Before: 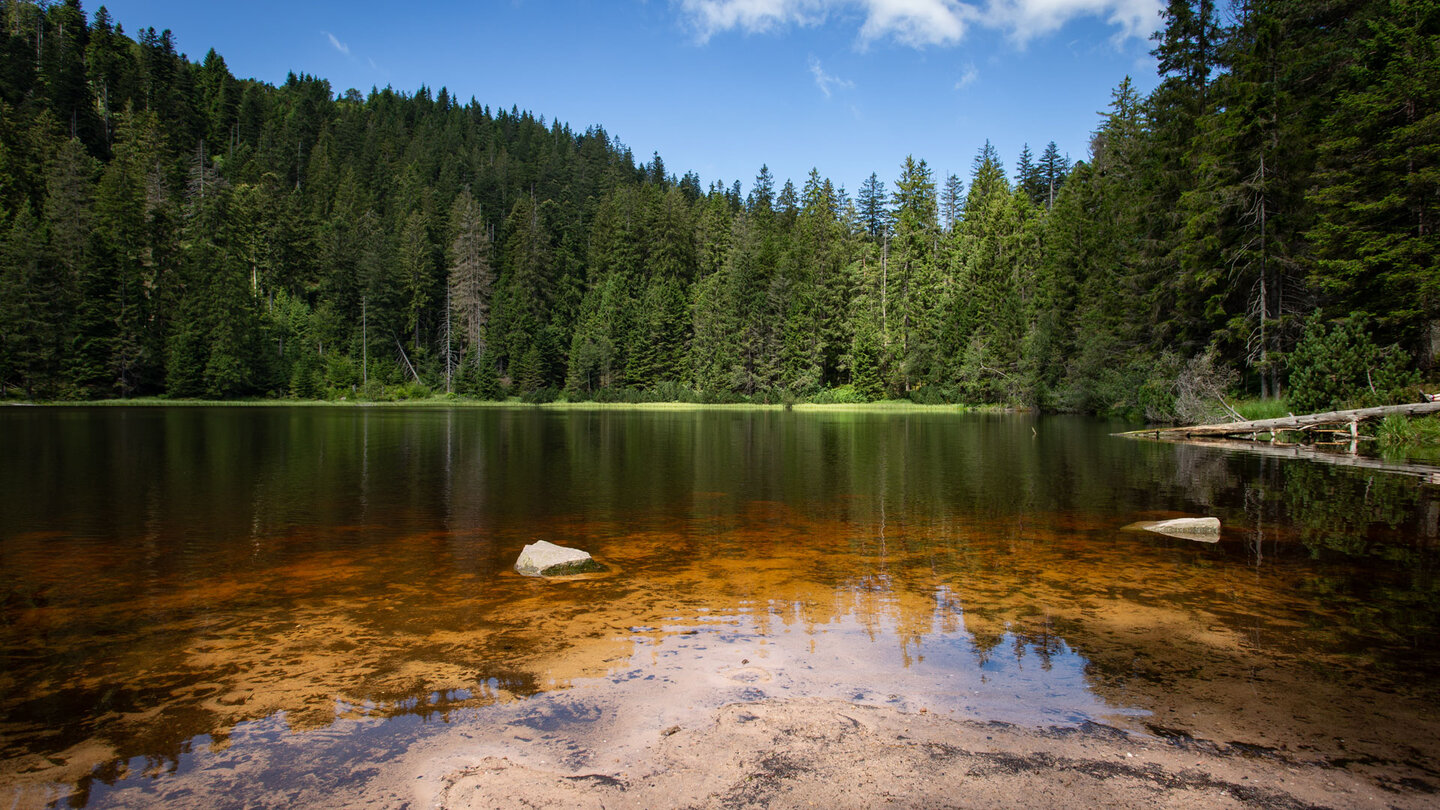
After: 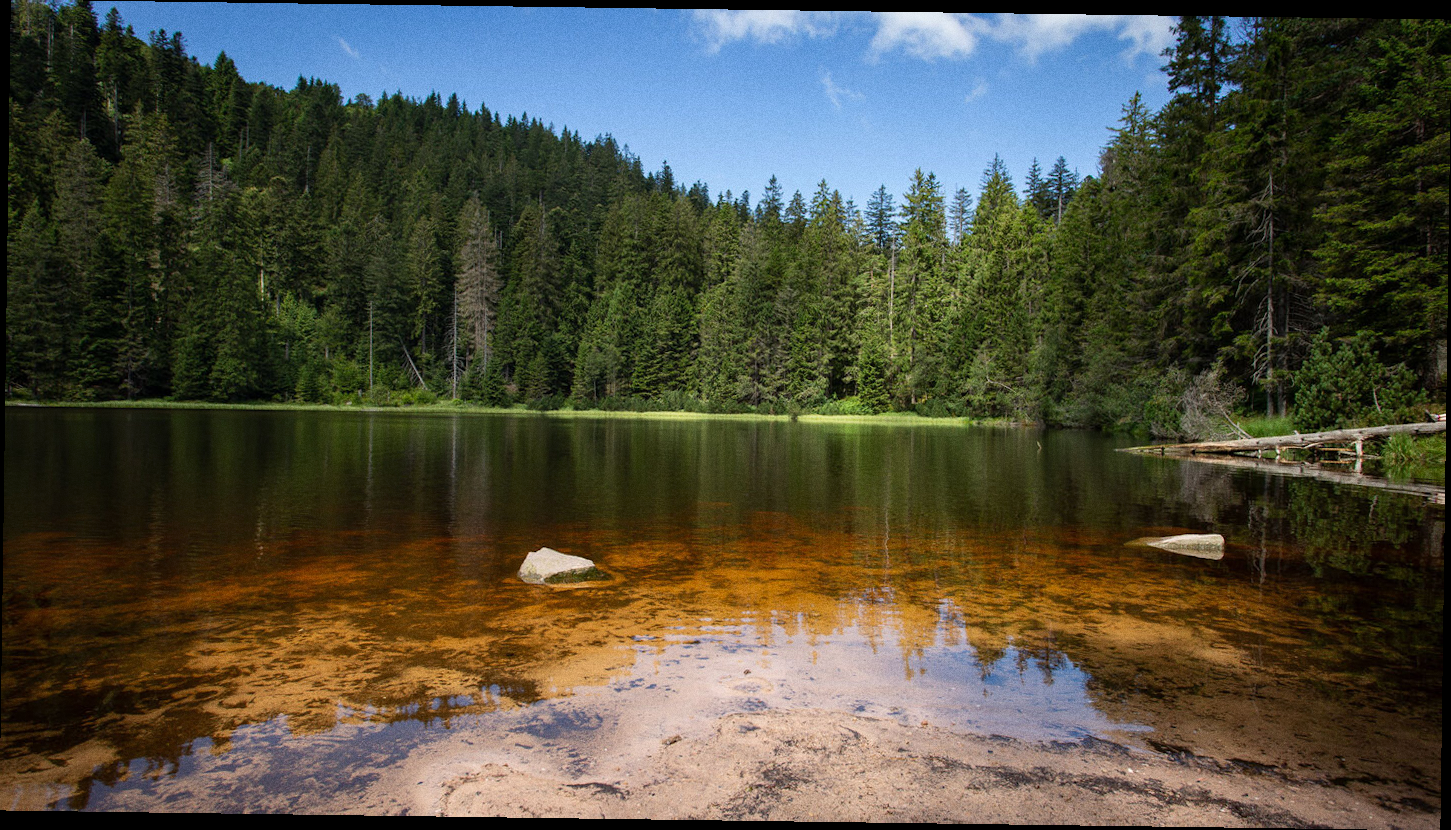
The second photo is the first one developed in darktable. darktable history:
grain: coarseness 0.09 ISO
rotate and perspective: rotation 0.8°, automatic cropping off
